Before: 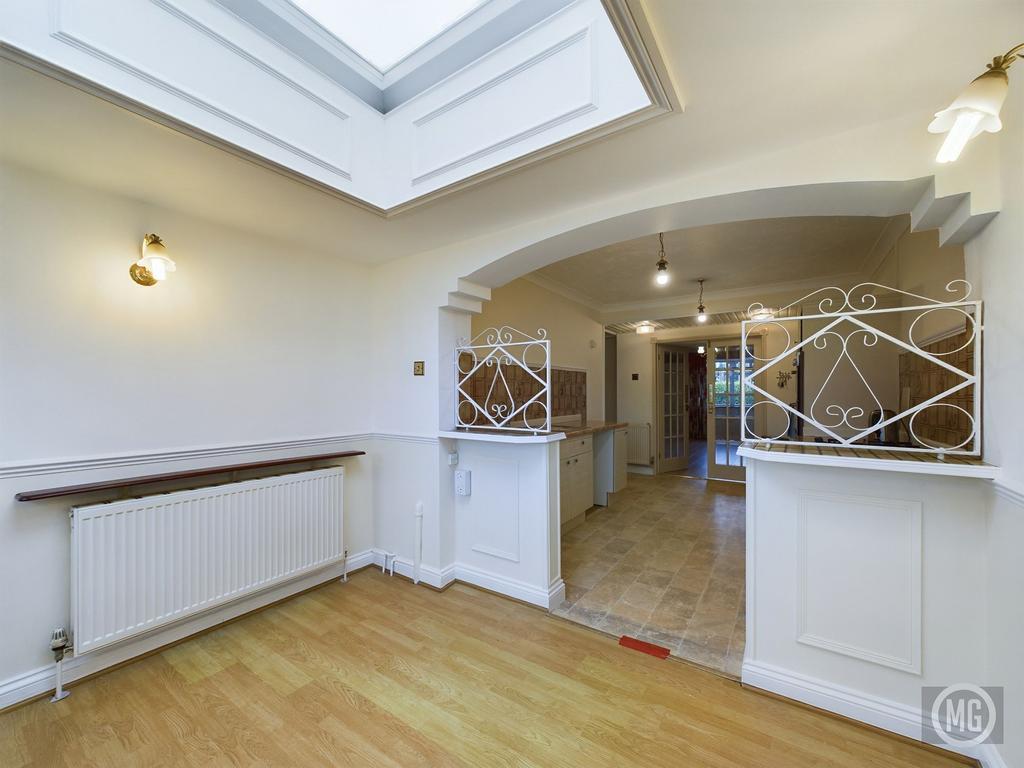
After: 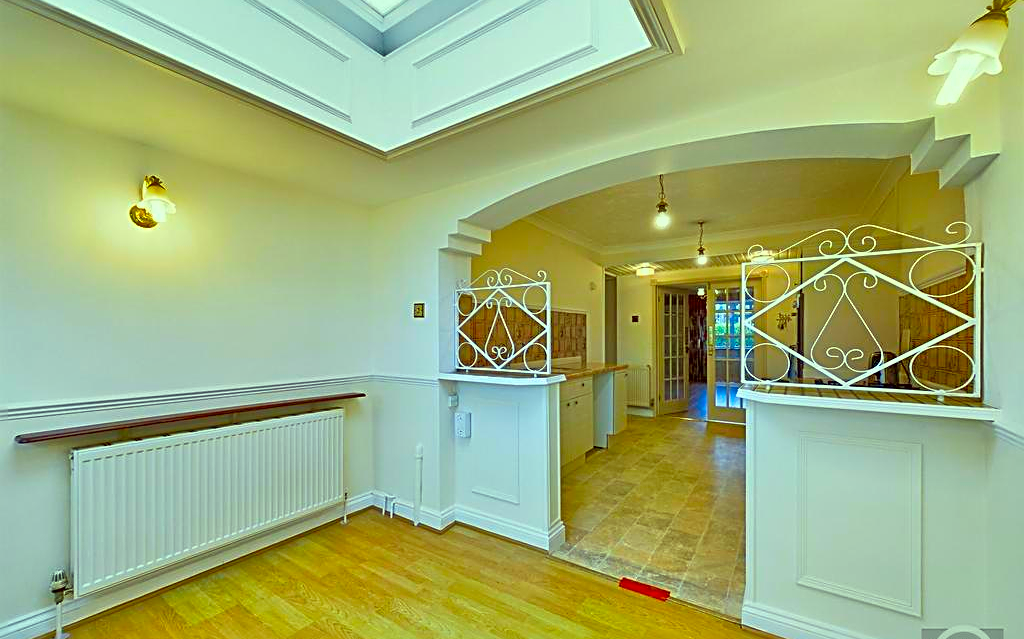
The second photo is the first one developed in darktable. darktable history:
tone equalizer: -7 EV 0.15 EV, -6 EV 0.6 EV, -5 EV 1.15 EV, -4 EV 1.33 EV, -3 EV 1.15 EV, -2 EV 0.6 EV, -1 EV 0.15 EV, mask exposure compensation -0.5 EV
shadows and highlights: radius 125.46, shadows 30.51, highlights -30.51, low approximation 0.01, soften with gaussian
sharpen: radius 2.817, amount 0.715
color correction: highlights a* -10.77, highlights b* 9.8, saturation 1.72
crop: top 7.625%, bottom 8.027%
